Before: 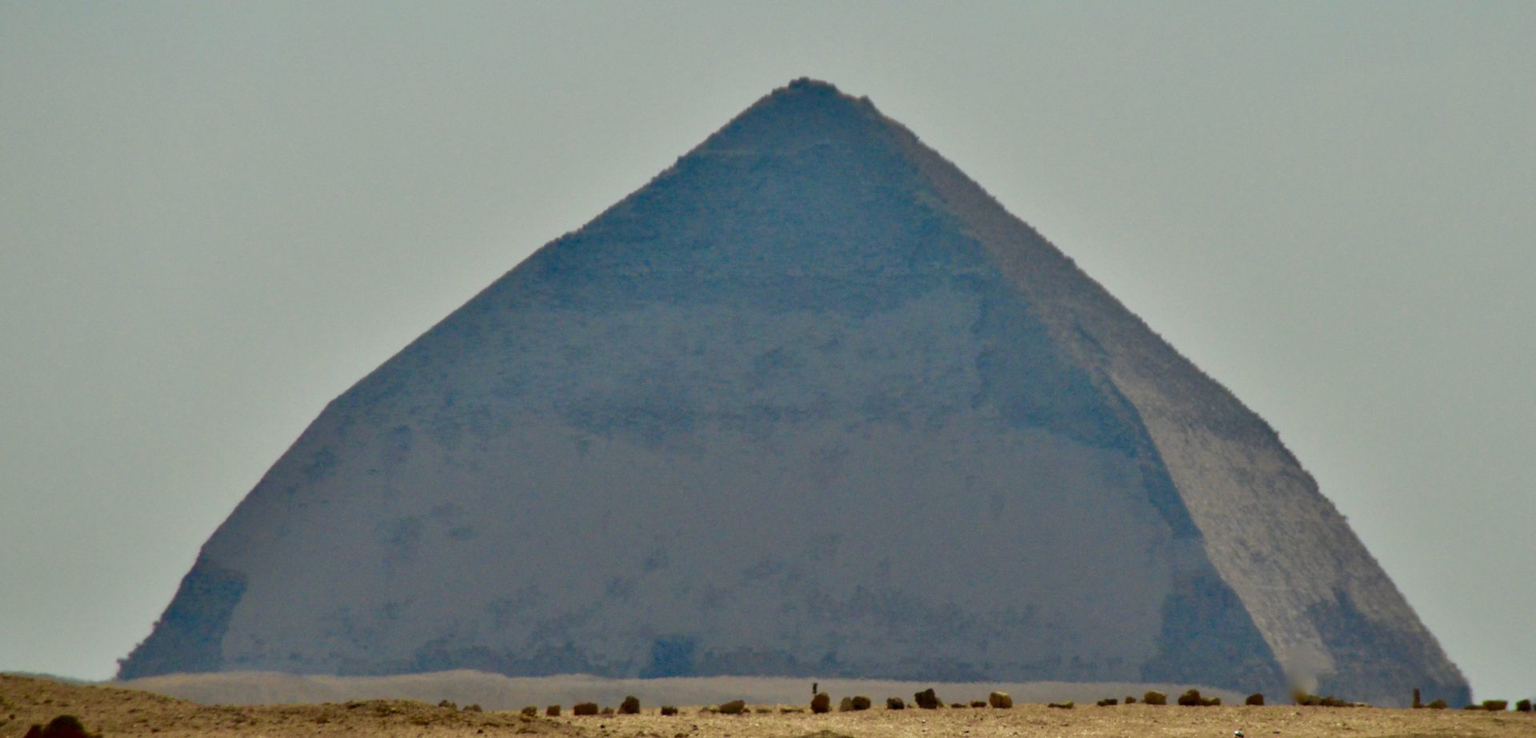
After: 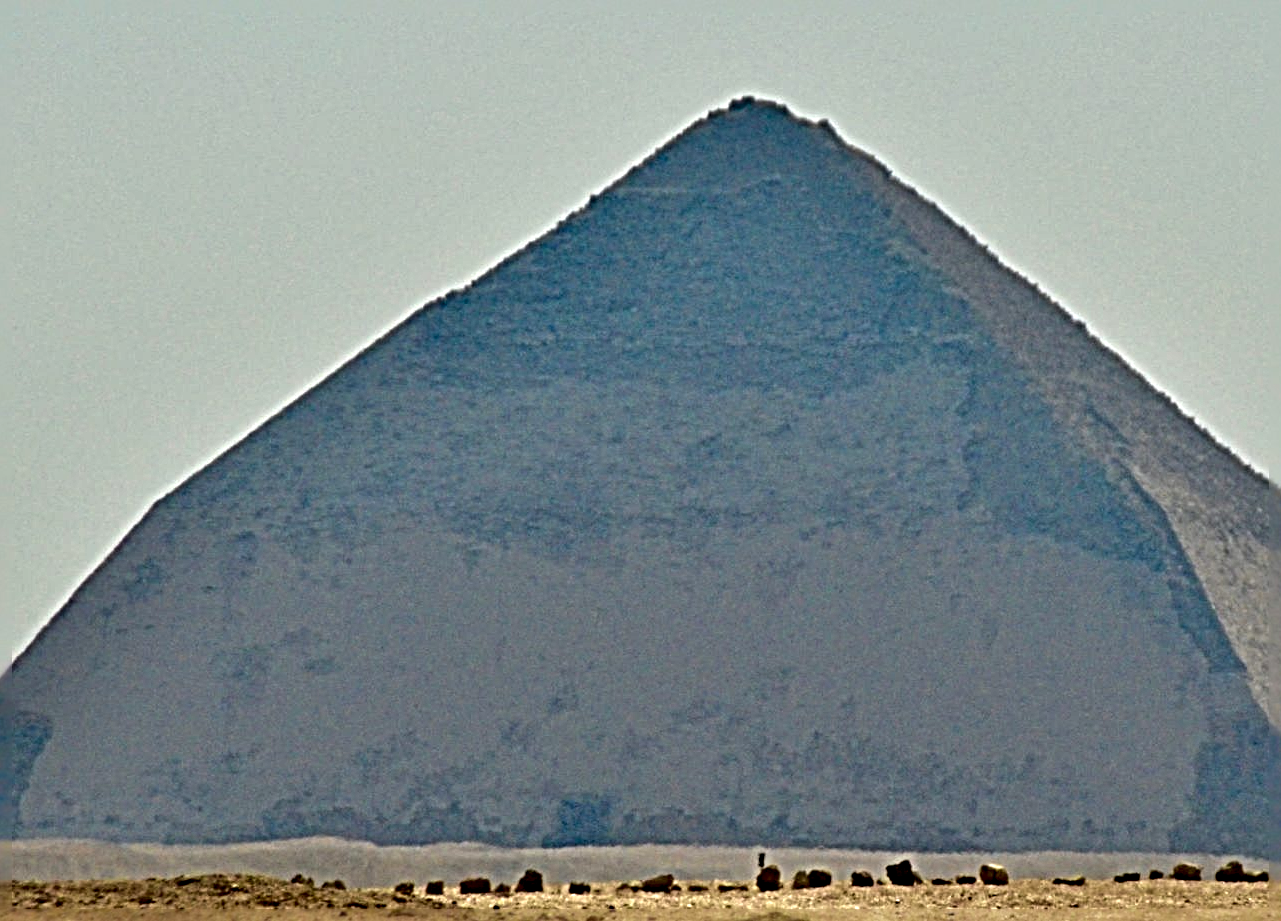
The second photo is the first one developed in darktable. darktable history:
sharpen: radius 6.26, amount 1.8, threshold 0.1
tone equalizer: -8 EV -0.421 EV, -7 EV -0.386 EV, -6 EV -0.311 EV, -5 EV -0.205 EV, -3 EV 0.223 EV, -2 EV 0.347 EV, -1 EV 0.385 EV, +0 EV 0.398 EV
crop and rotate: left 13.408%, right 19.868%
